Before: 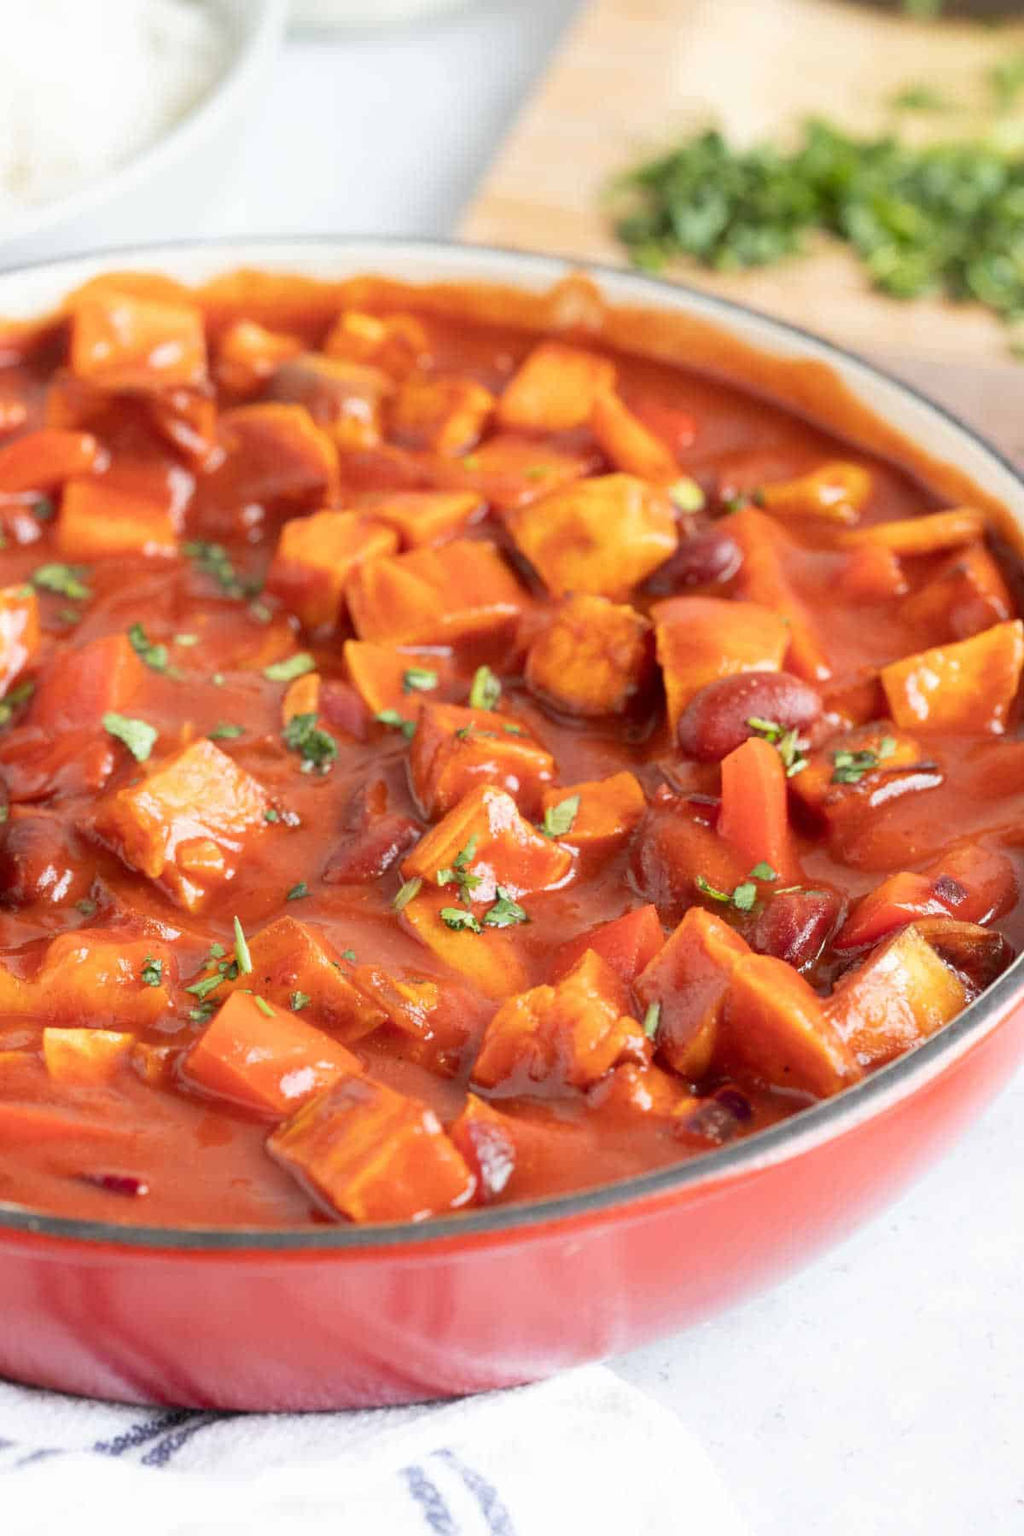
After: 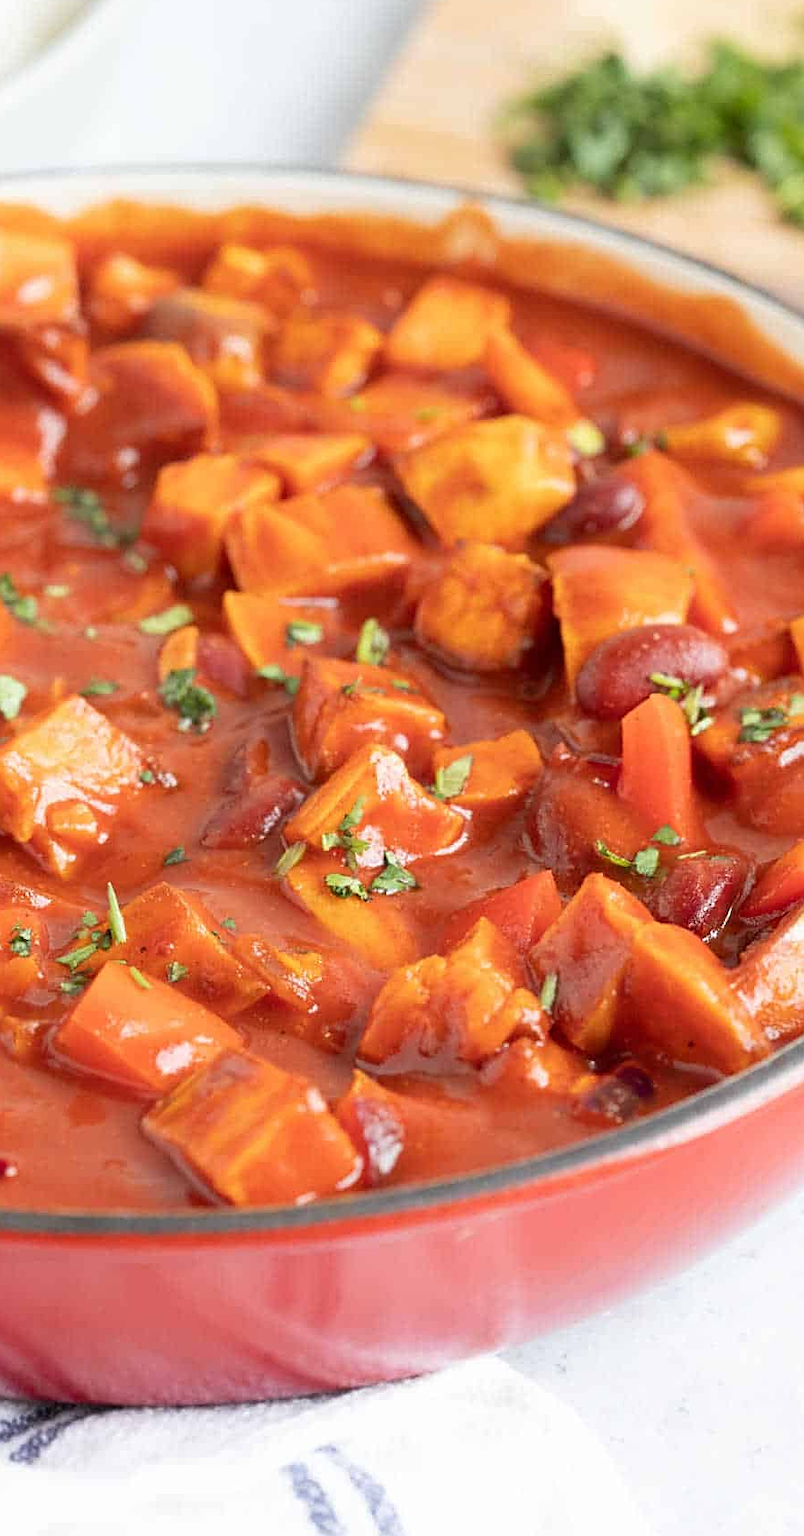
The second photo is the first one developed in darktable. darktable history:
sharpen: on, module defaults
crop and rotate: left 12.974%, top 5.233%, right 12.533%
